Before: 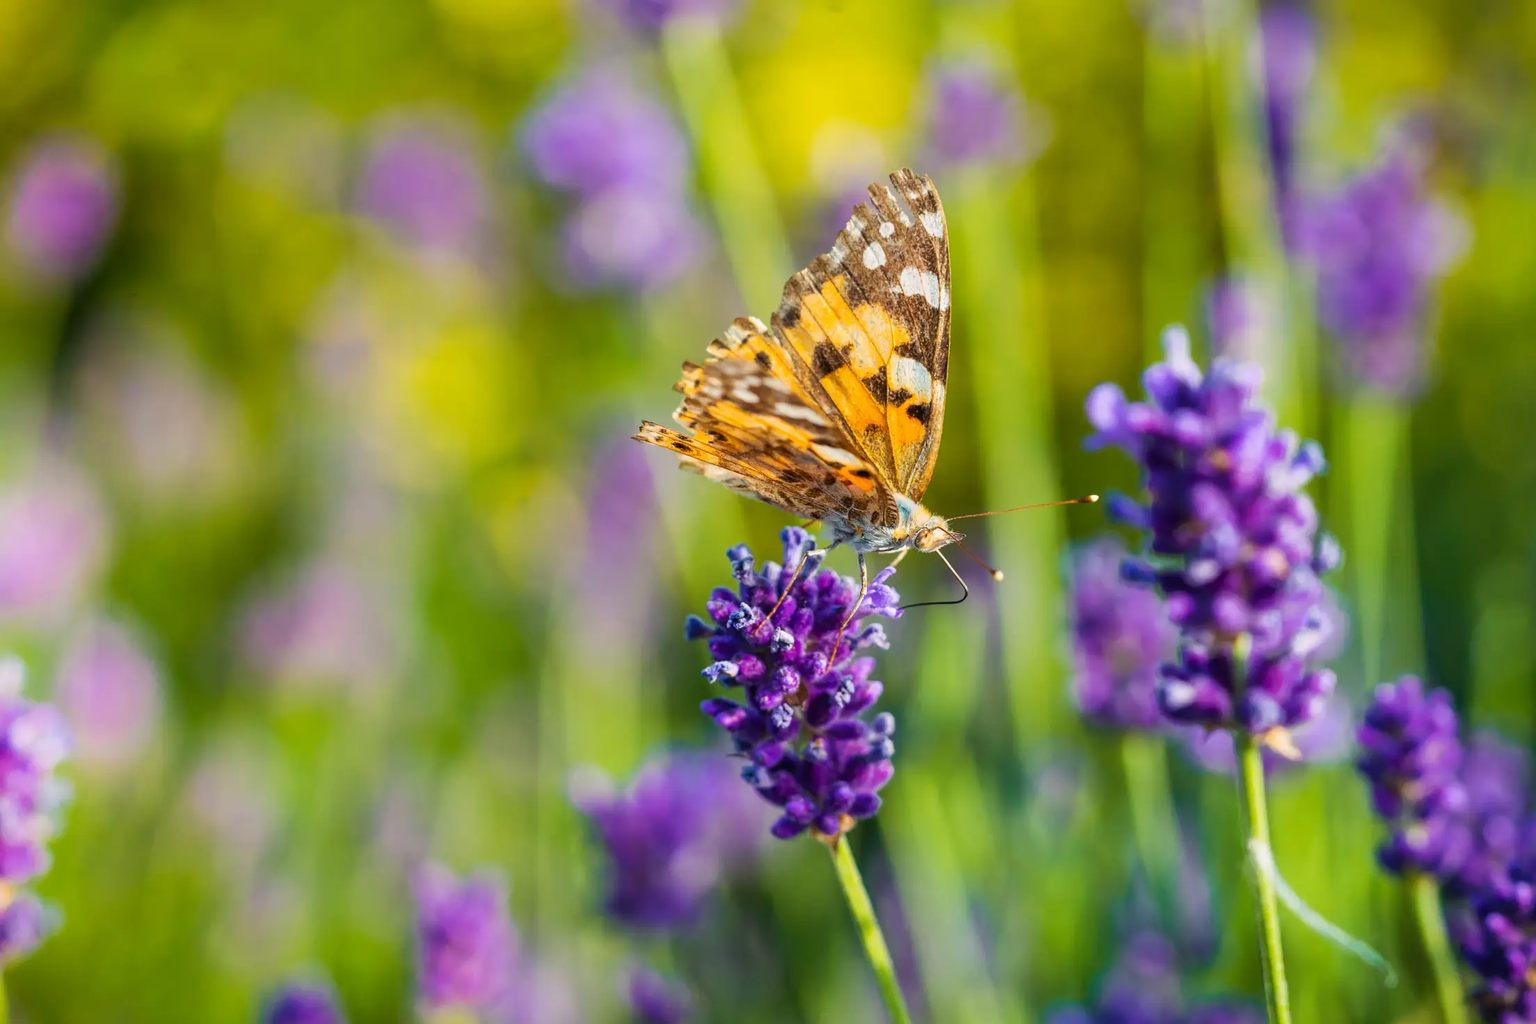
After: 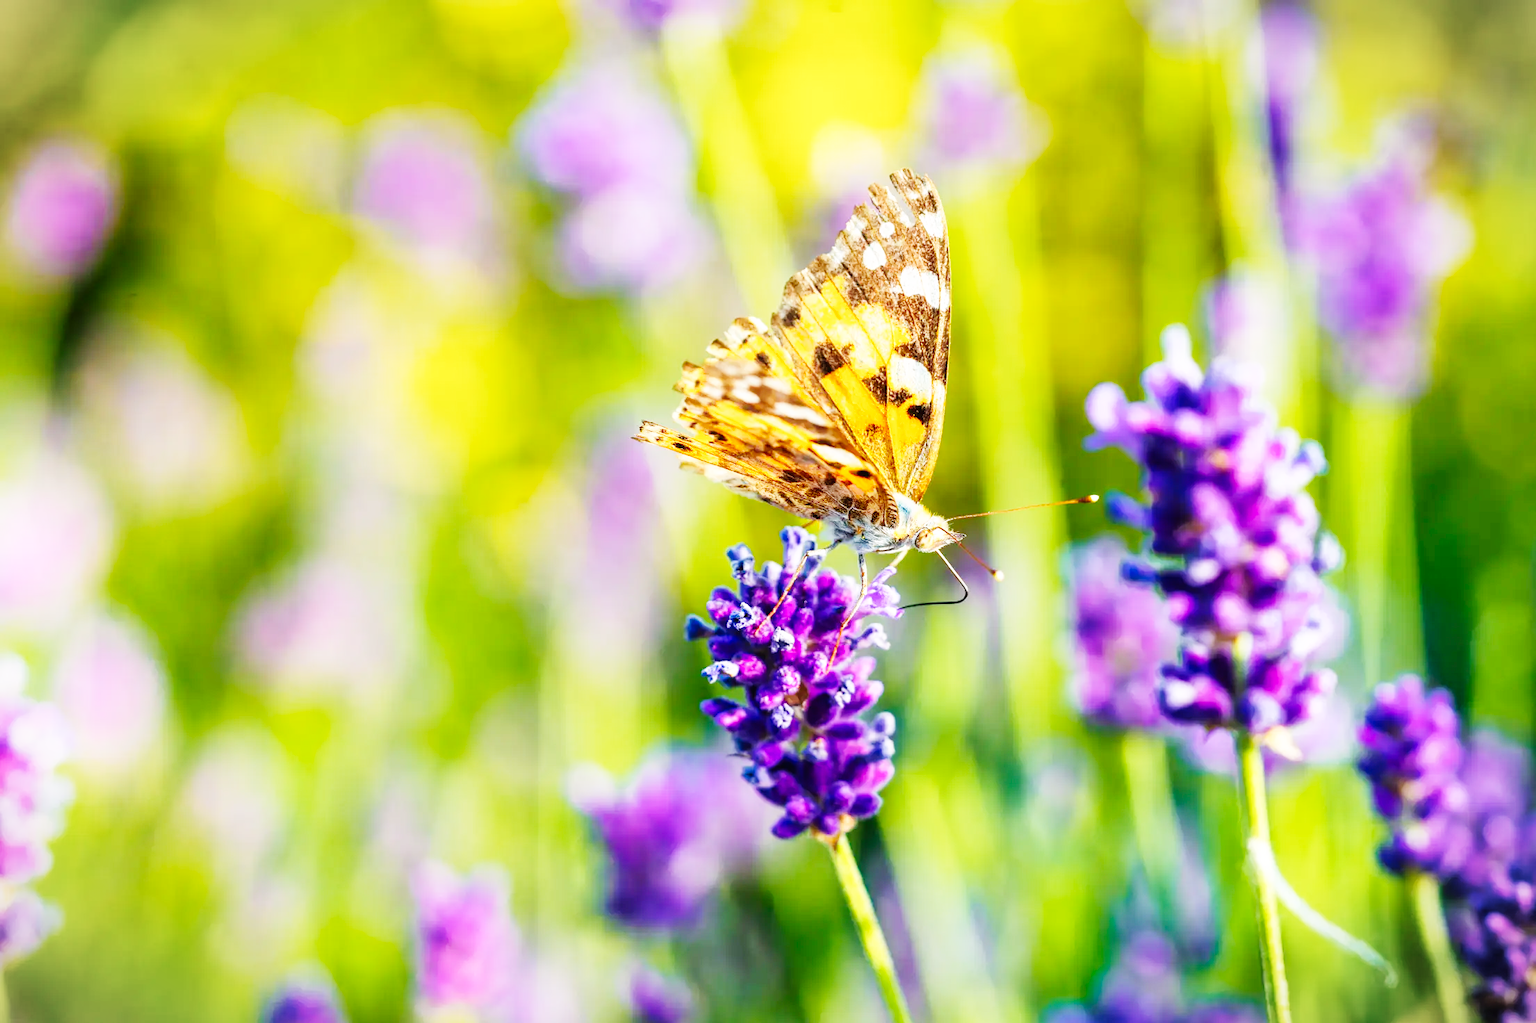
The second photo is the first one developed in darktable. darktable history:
base curve: curves: ch0 [(0, 0.003) (0.001, 0.002) (0.006, 0.004) (0.02, 0.022) (0.048, 0.086) (0.094, 0.234) (0.162, 0.431) (0.258, 0.629) (0.385, 0.8) (0.548, 0.918) (0.751, 0.988) (1, 1)], preserve colors none
vignetting: fall-off start 100%, brightness -0.282, width/height ratio 1.31
